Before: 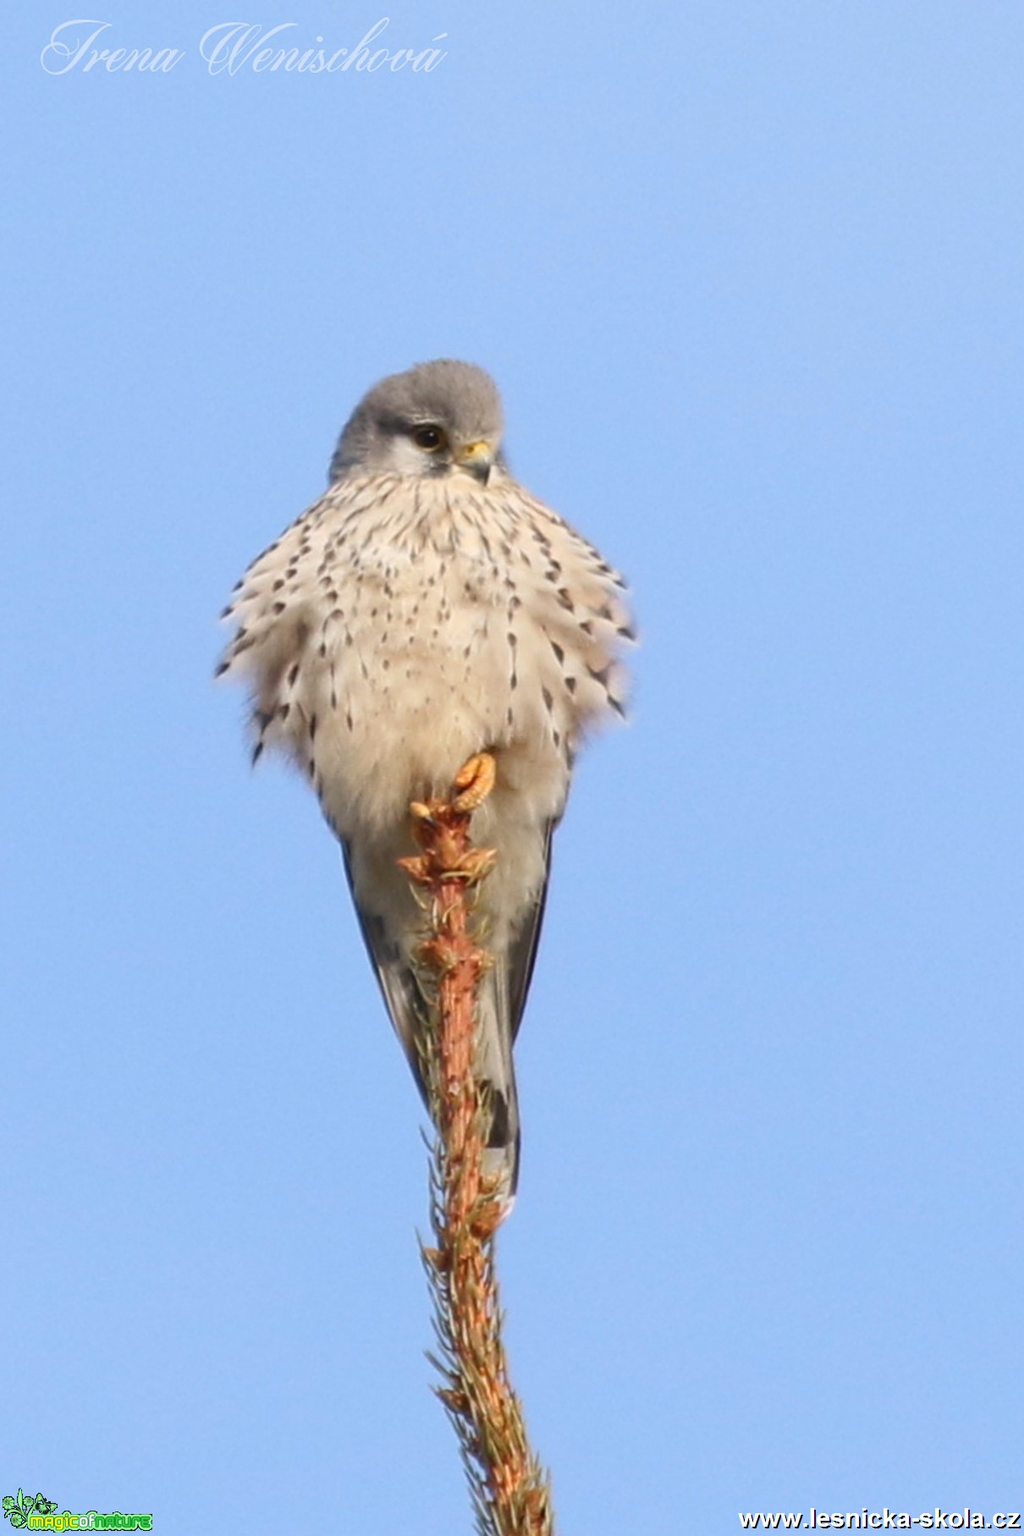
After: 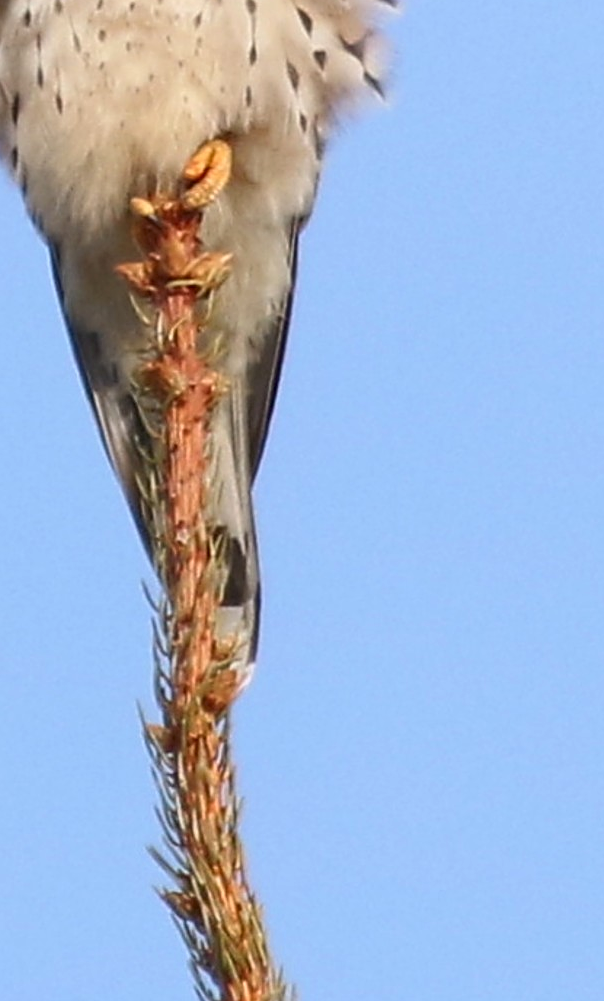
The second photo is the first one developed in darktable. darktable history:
contrast brightness saturation: contrast 0.083, saturation 0.023
sharpen: on, module defaults
crop: left 29.302%, top 41.331%, right 20.769%, bottom 3.499%
